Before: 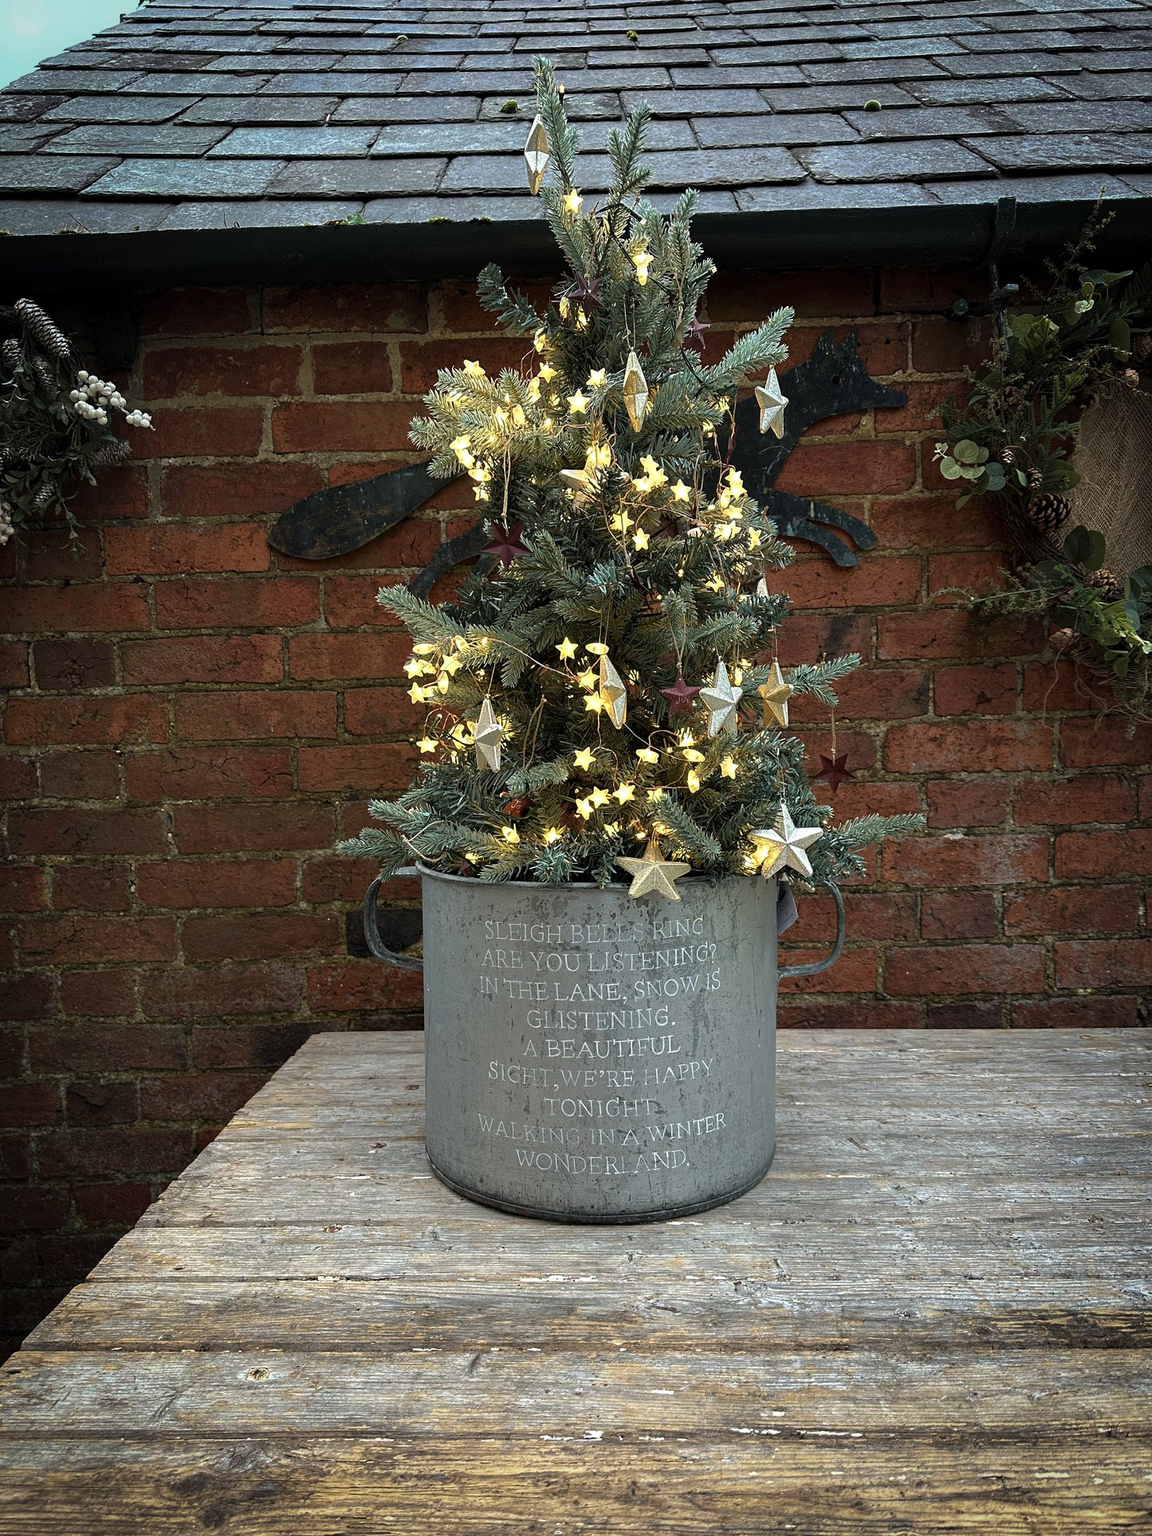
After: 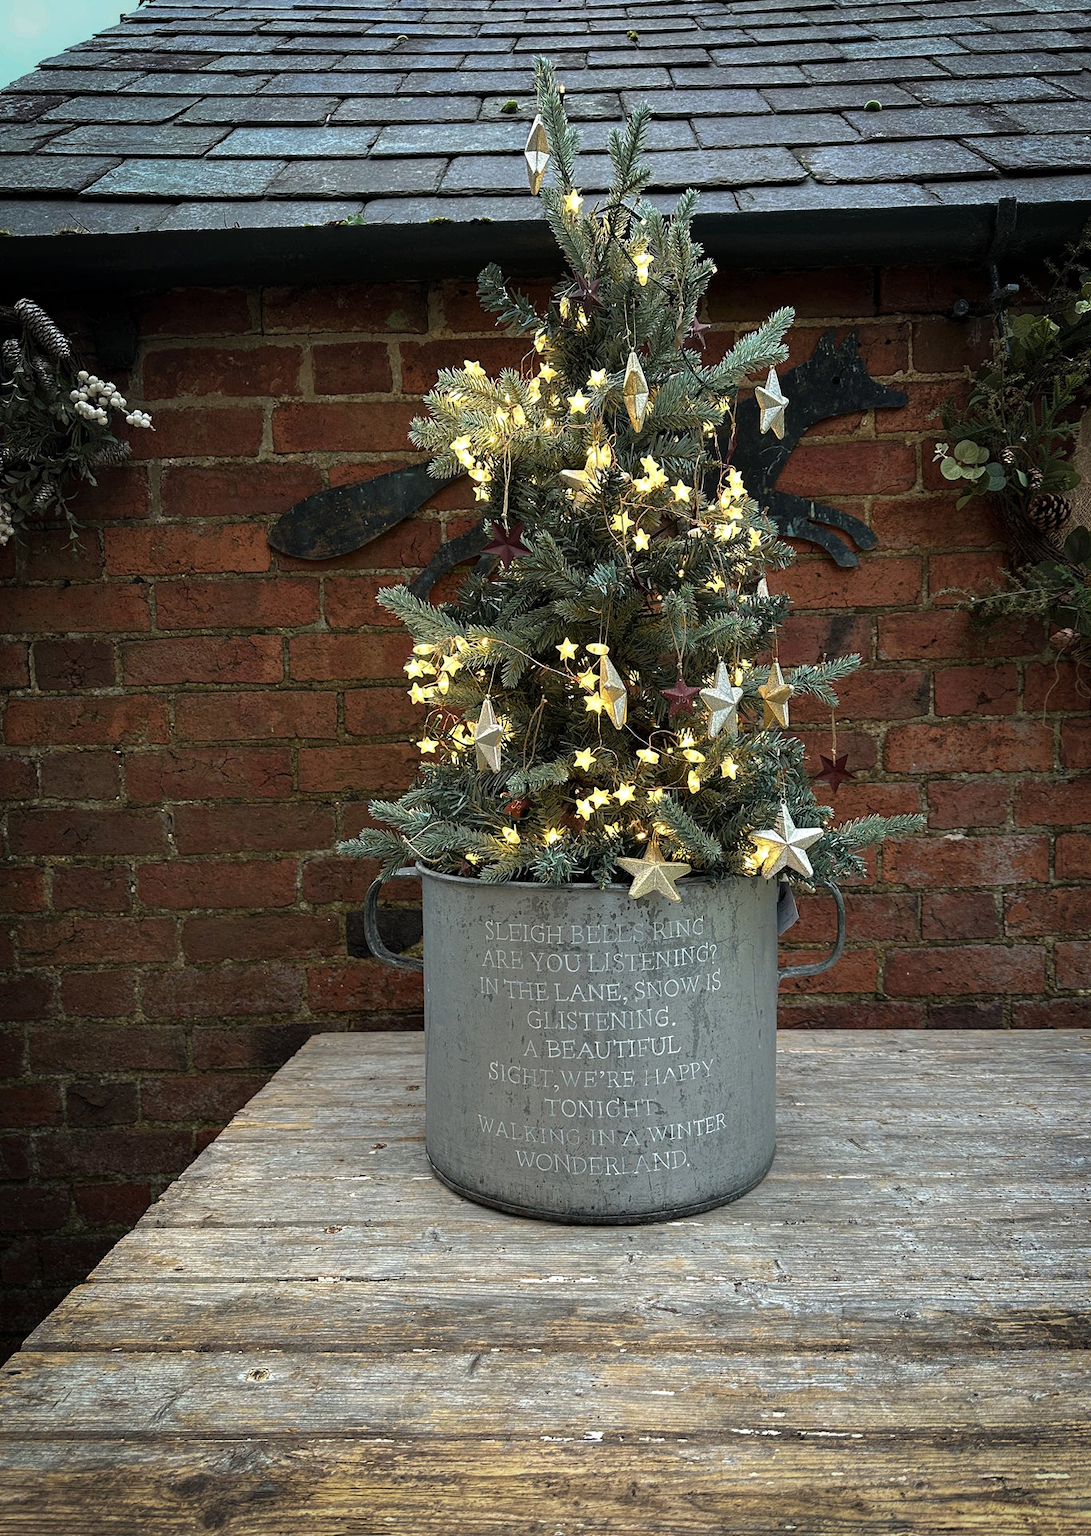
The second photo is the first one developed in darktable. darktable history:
crop and rotate: left 0%, right 5.218%
